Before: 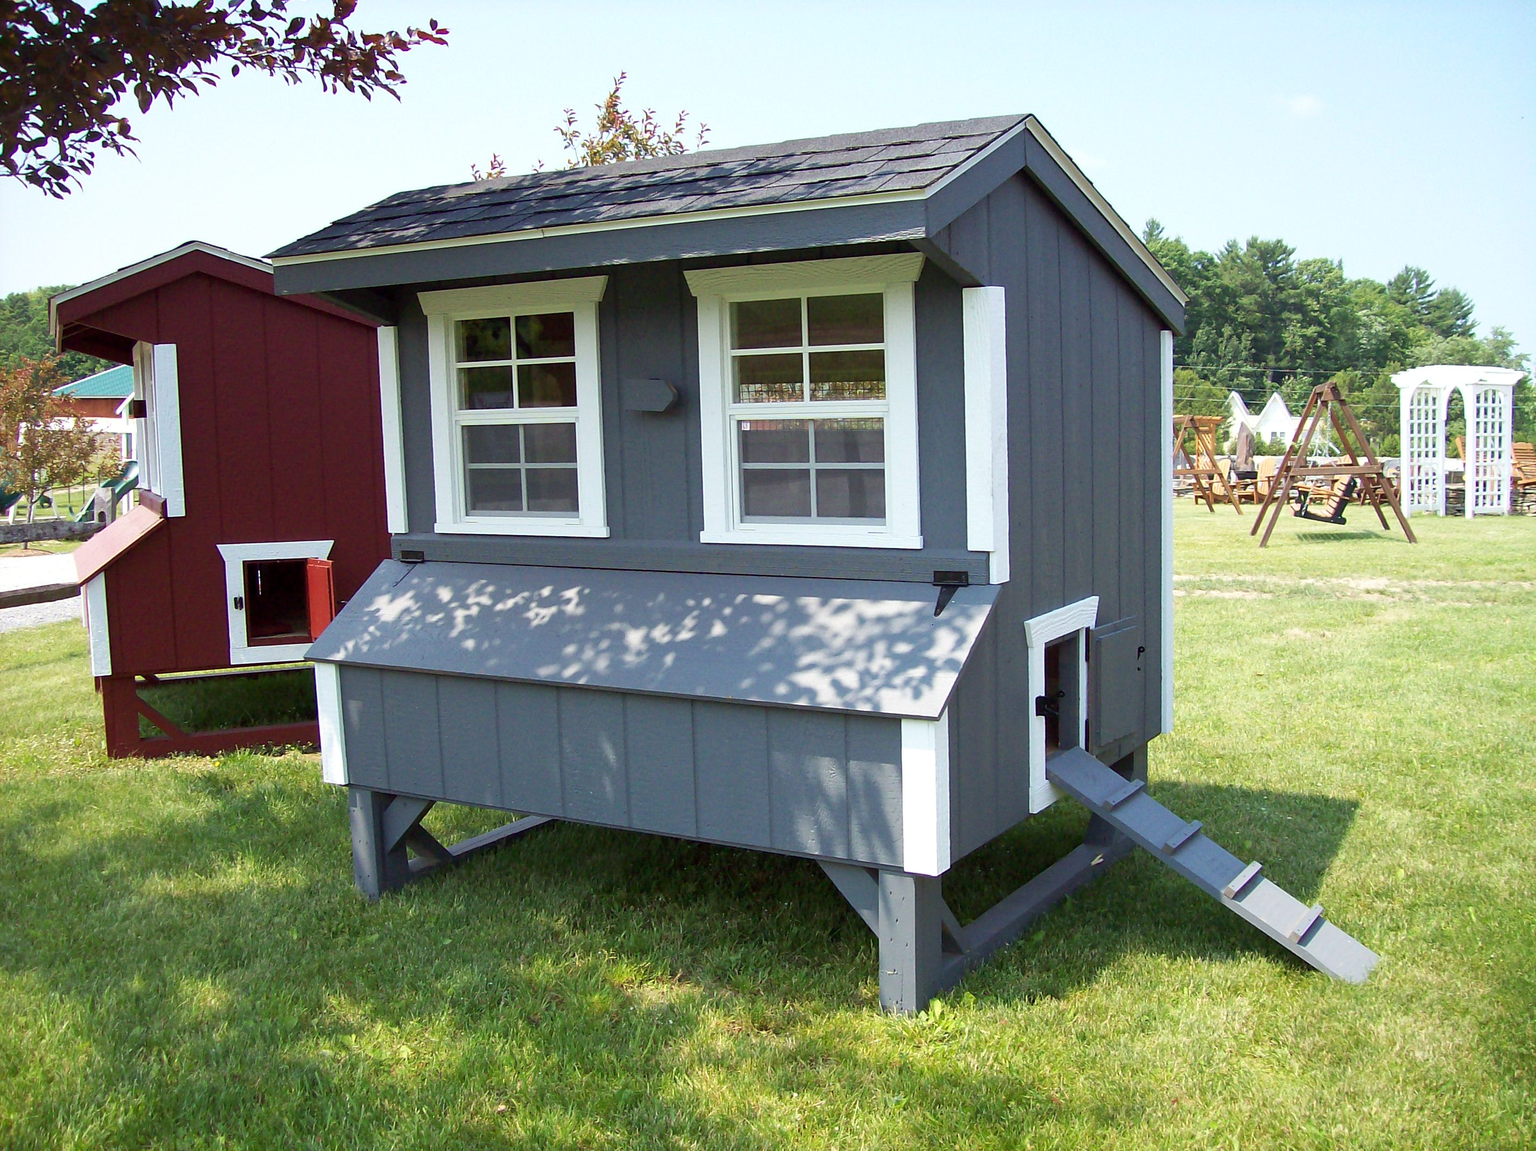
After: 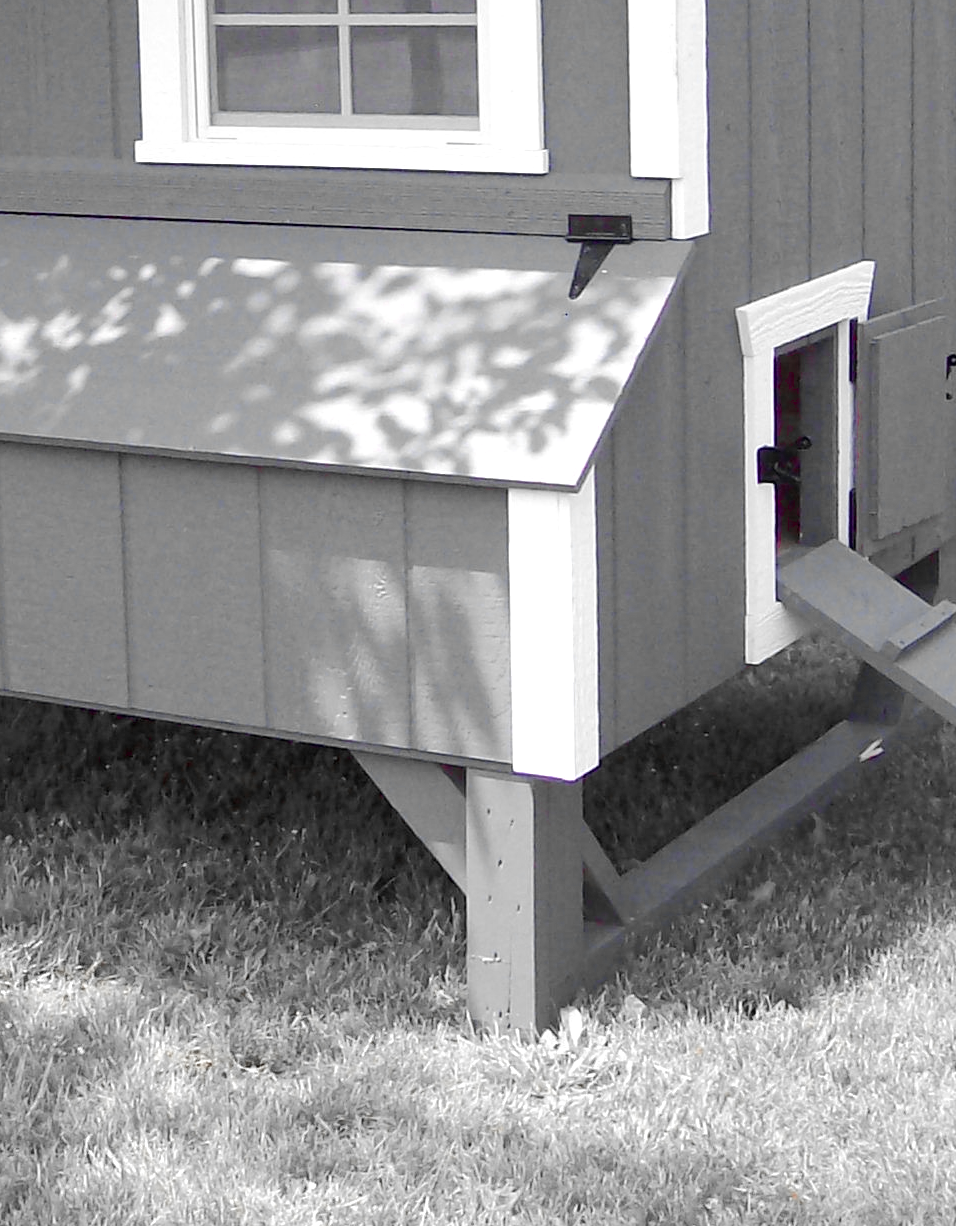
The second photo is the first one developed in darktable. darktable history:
crop: left 40.844%, top 39.588%, right 25.557%, bottom 2.923%
tone equalizer: -8 EV 0.989 EV, -7 EV 0.985 EV, -6 EV 1.01 EV, -5 EV 1.01 EV, -4 EV 1 EV, -3 EV 0.764 EV, -2 EV 0.472 EV, -1 EV 0.252 EV, edges refinement/feathering 500, mask exposure compensation -1.57 EV, preserve details no
color zones: curves: ch0 [(0, 0.278) (0.143, 0.5) (0.286, 0.5) (0.429, 0.5) (0.571, 0.5) (0.714, 0.5) (0.857, 0.5) (1, 0.5)]; ch1 [(0, 1) (0.143, 0.165) (0.286, 0) (0.429, 0) (0.571, 0) (0.714, 0) (0.857, 0.5) (1, 0.5)]; ch2 [(0, 0.508) (0.143, 0.5) (0.286, 0.5) (0.429, 0.5) (0.571, 0.5) (0.714, 0.5) (0.857, 0.5) (1, 0.5)]
